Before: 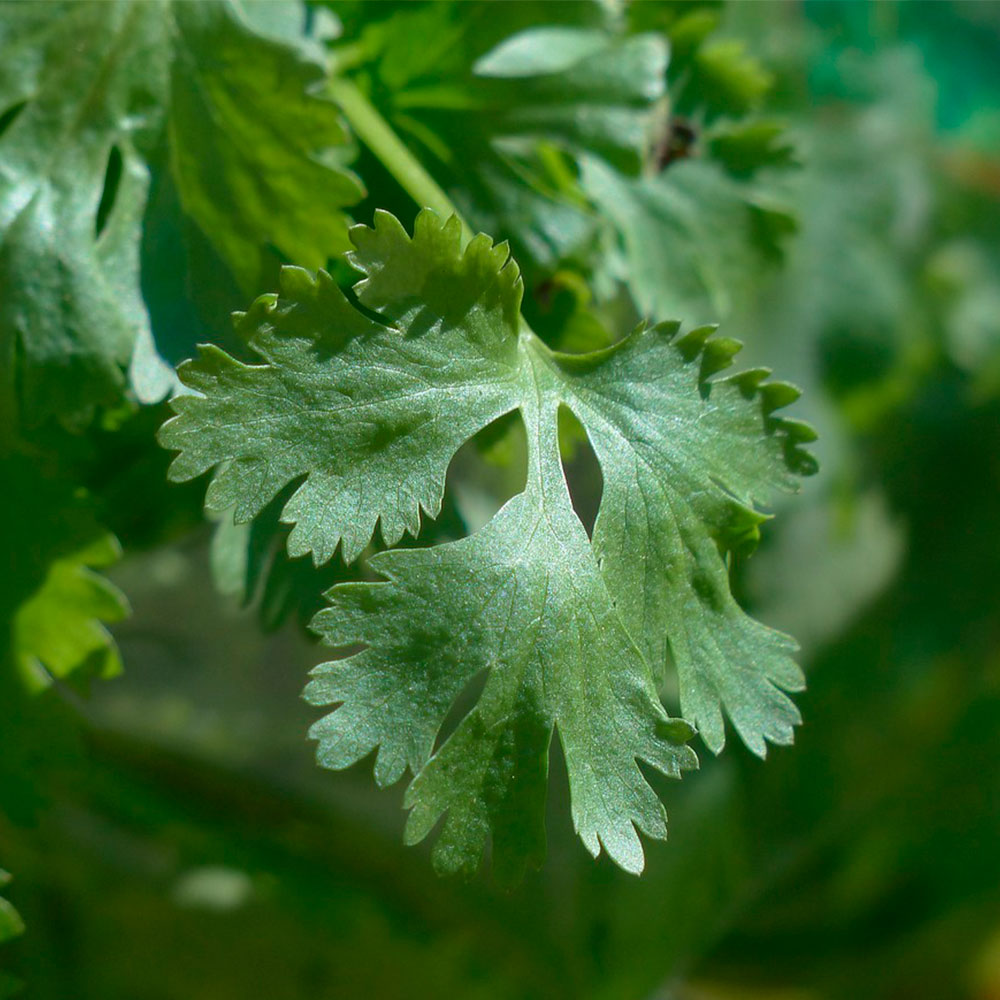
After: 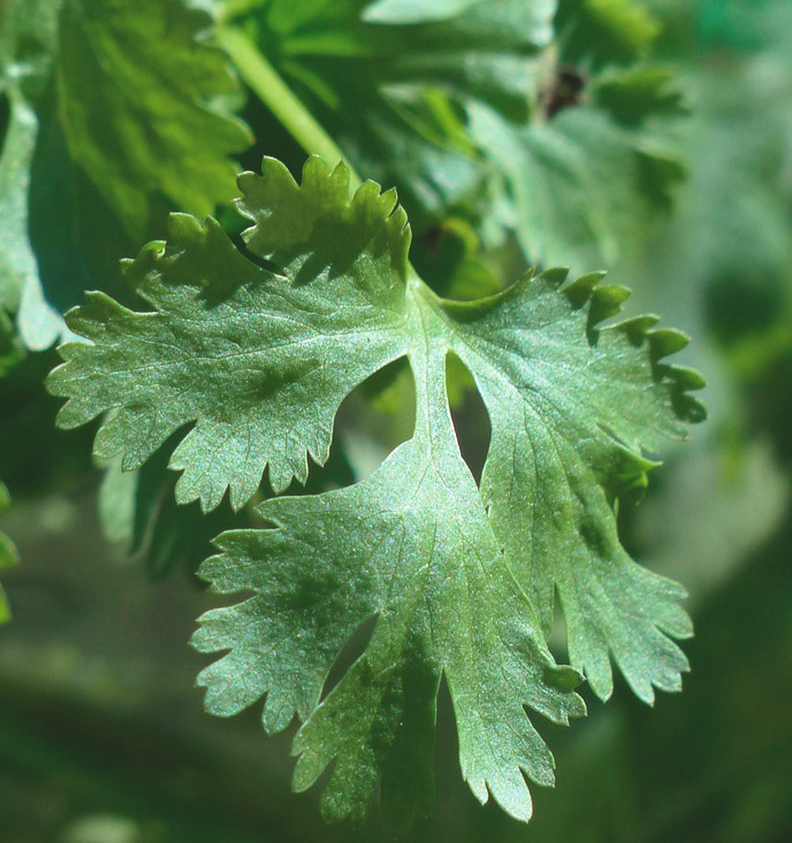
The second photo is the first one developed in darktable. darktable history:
tone curve: curves: ch0 [(0, 0.032) (0.181, 0.156) (0.751, 0.829) (1, 1)], color space Lab, linked channels, preserve colors none
crop: left 11.225%, top 5.381%, right 9.565%, bottom 10.314%
exposure: black level correction -0.015, compensate highlight preservation false
